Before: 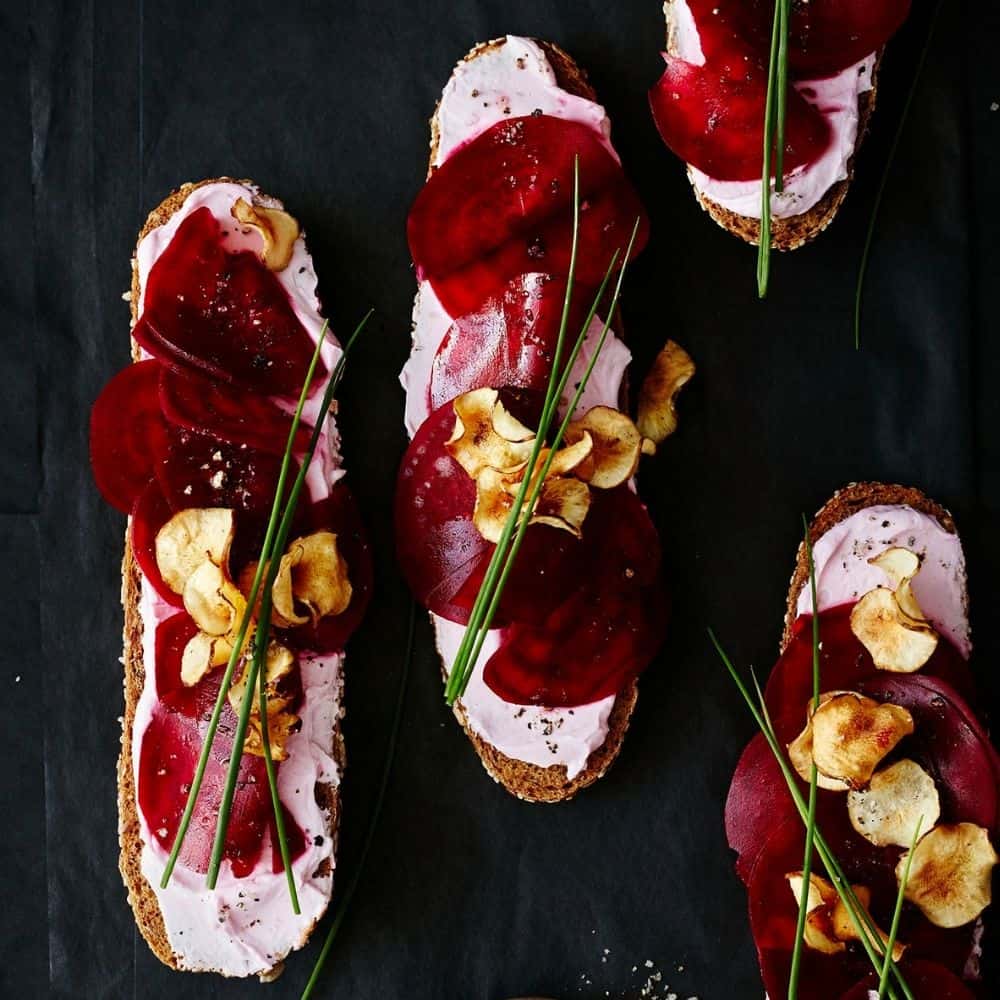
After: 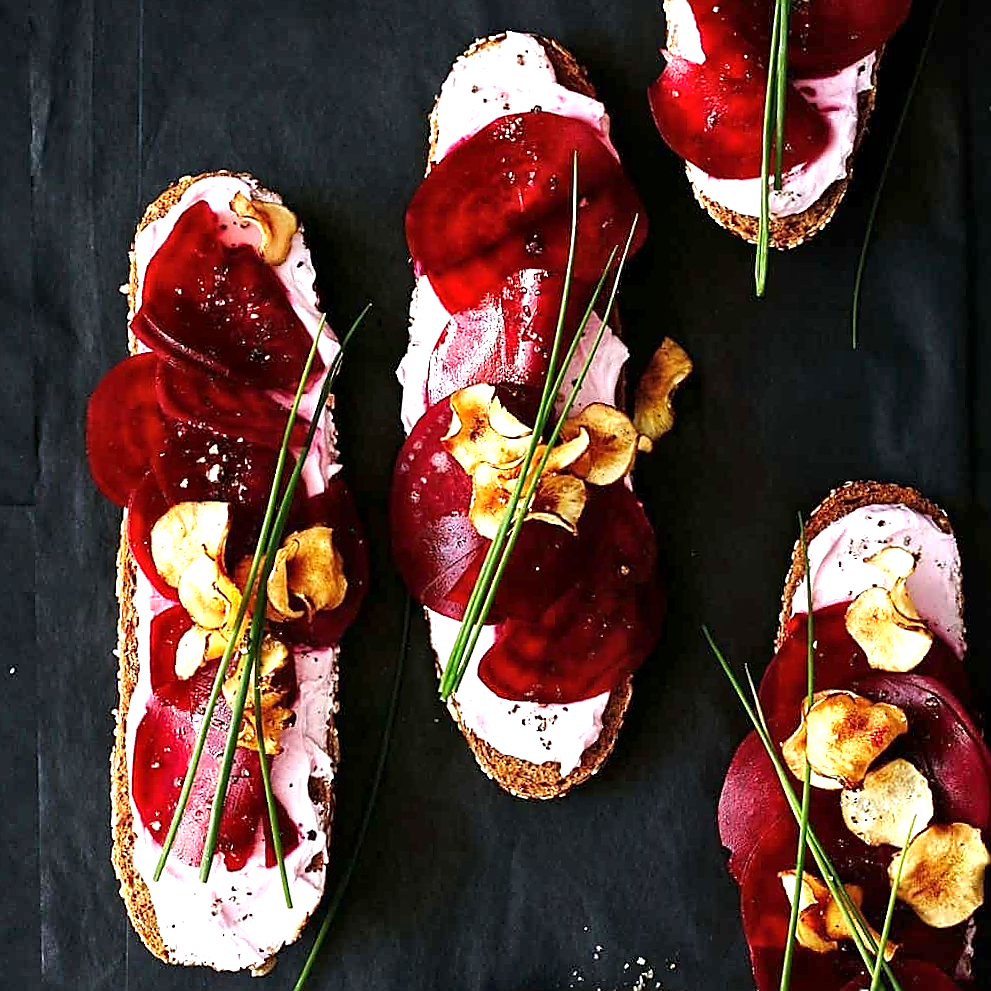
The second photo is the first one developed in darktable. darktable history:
local contrast: mode bilateral grid, contrast 20, coarseness 50, detail 120%, midtone range 0.2
crop and rotate: angle -0.5°
exposure: black level correction 0, exposure 0.9 EV, compensate exposure bias true, compensate highlight preservation false
sharpen: radius 1.4, amount 1.25, threshold 0.7
